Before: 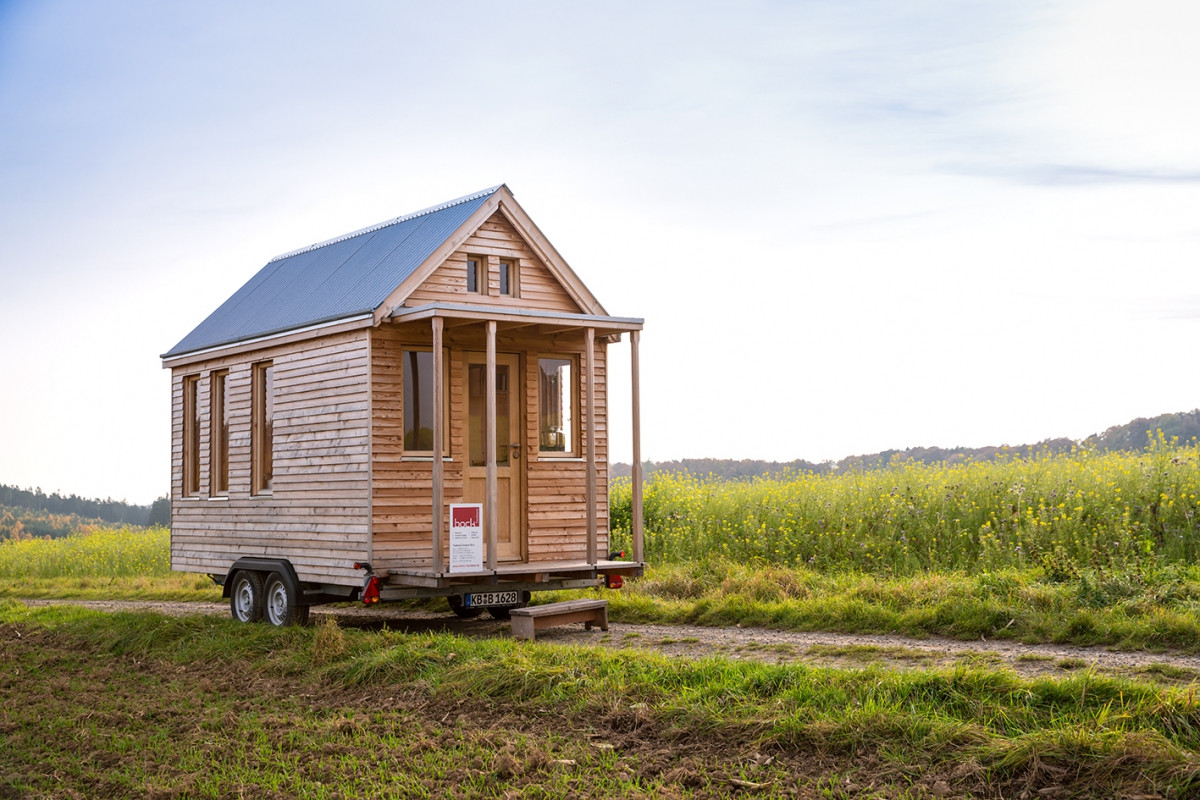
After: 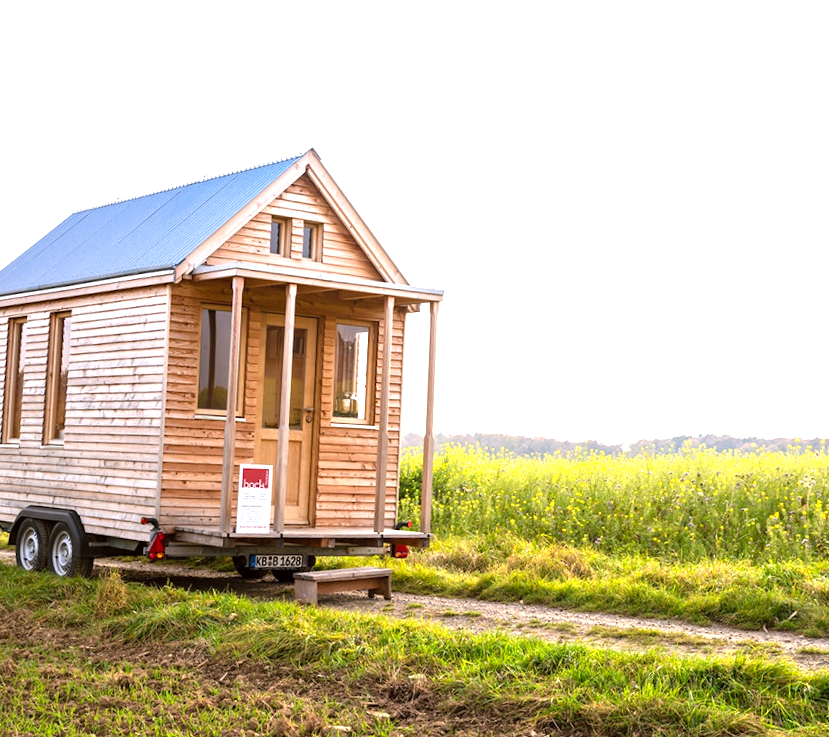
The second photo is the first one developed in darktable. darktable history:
crop and rotate: angle -3.27°, left 14.277%, top 0.028%, right 10.766%, bottom 0.028%
levels: levels [0, 0.374, 0.749]
